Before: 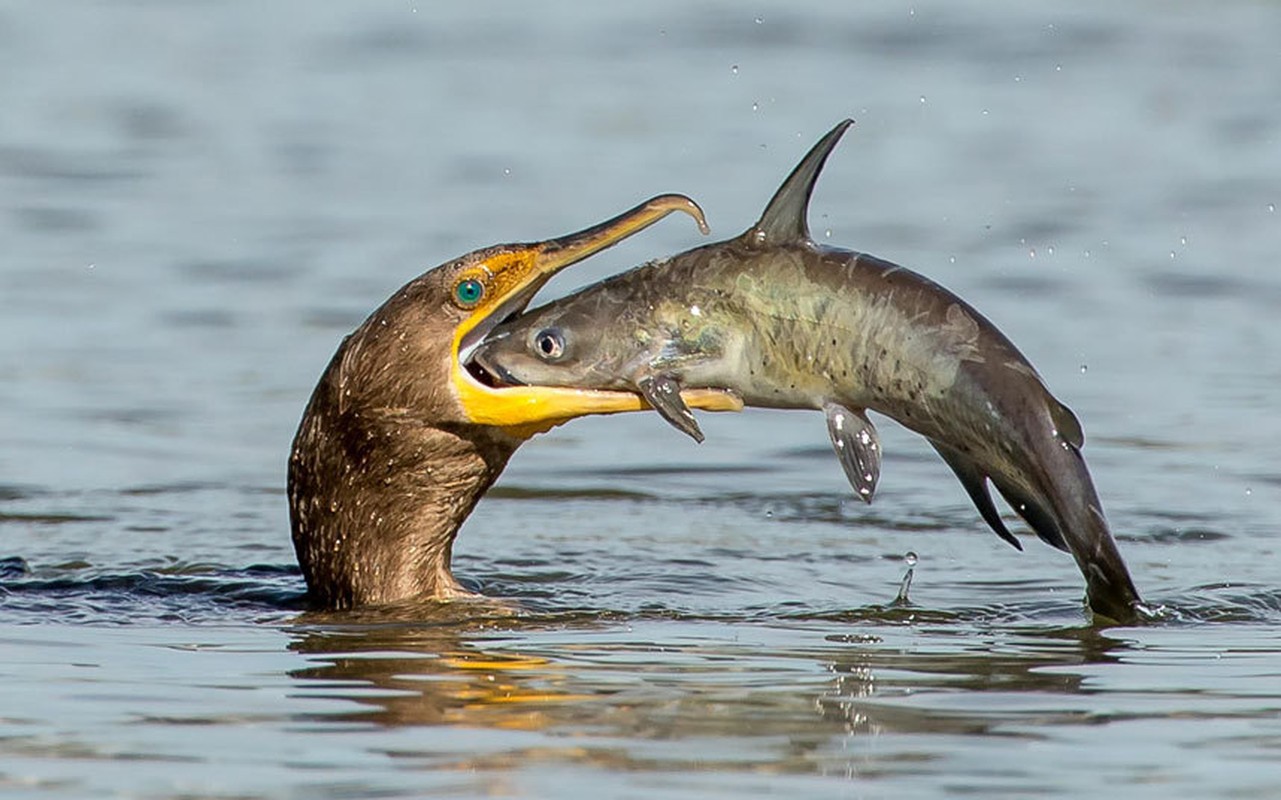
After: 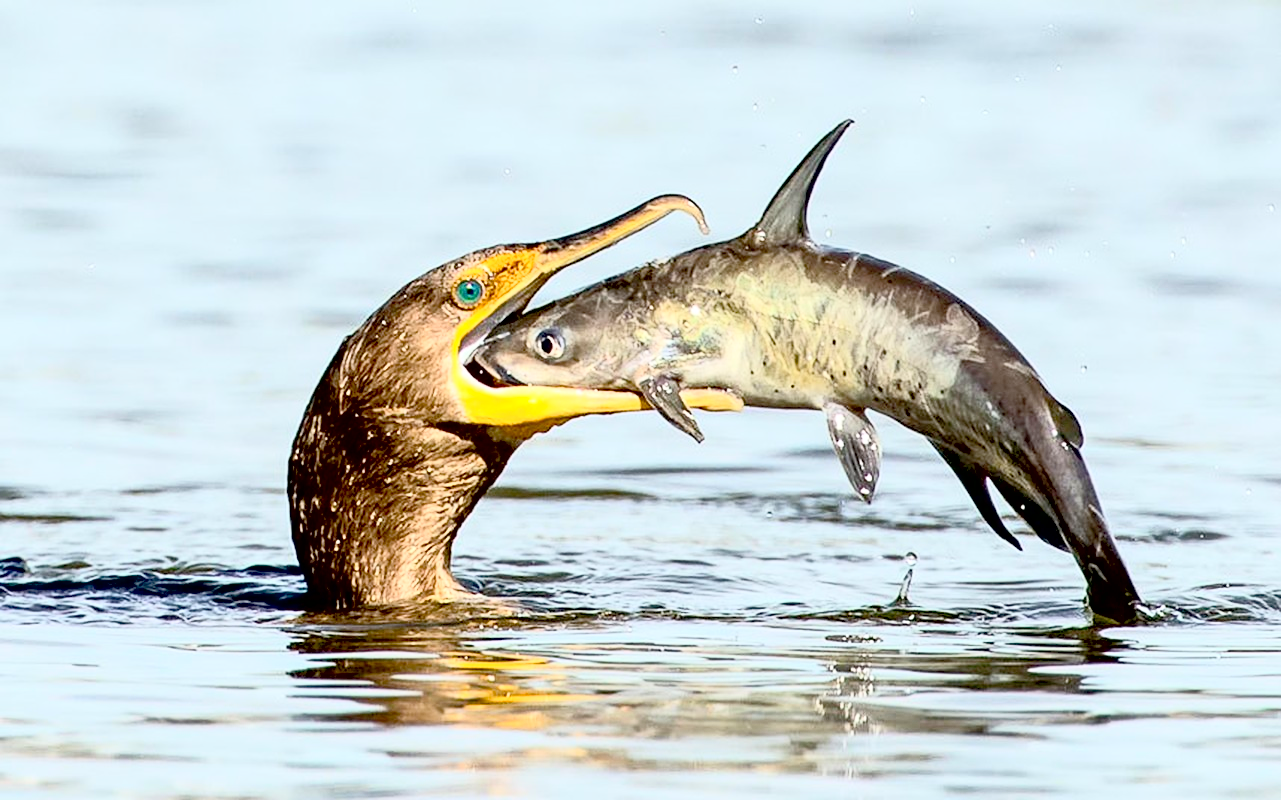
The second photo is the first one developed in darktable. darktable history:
contrast brightness saturation: contrast 0.394, brightness 0.529
exposure: black level correction 0.025, exposure 0.182 EV, compensate exposure bias true, compensate highlight preservation false
